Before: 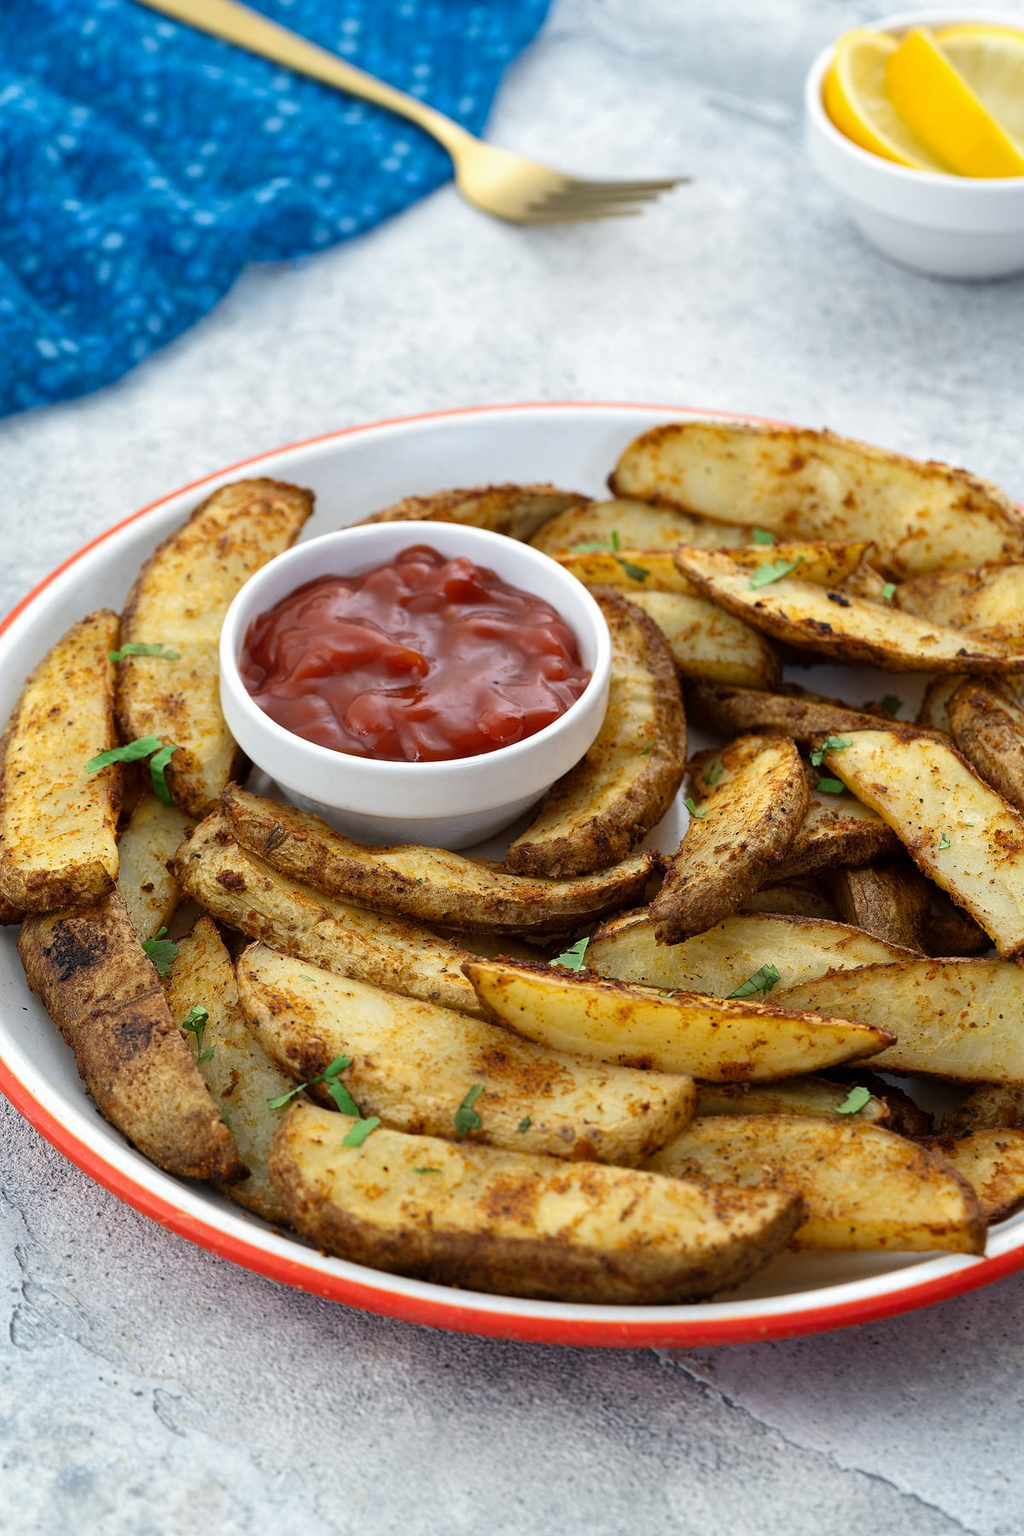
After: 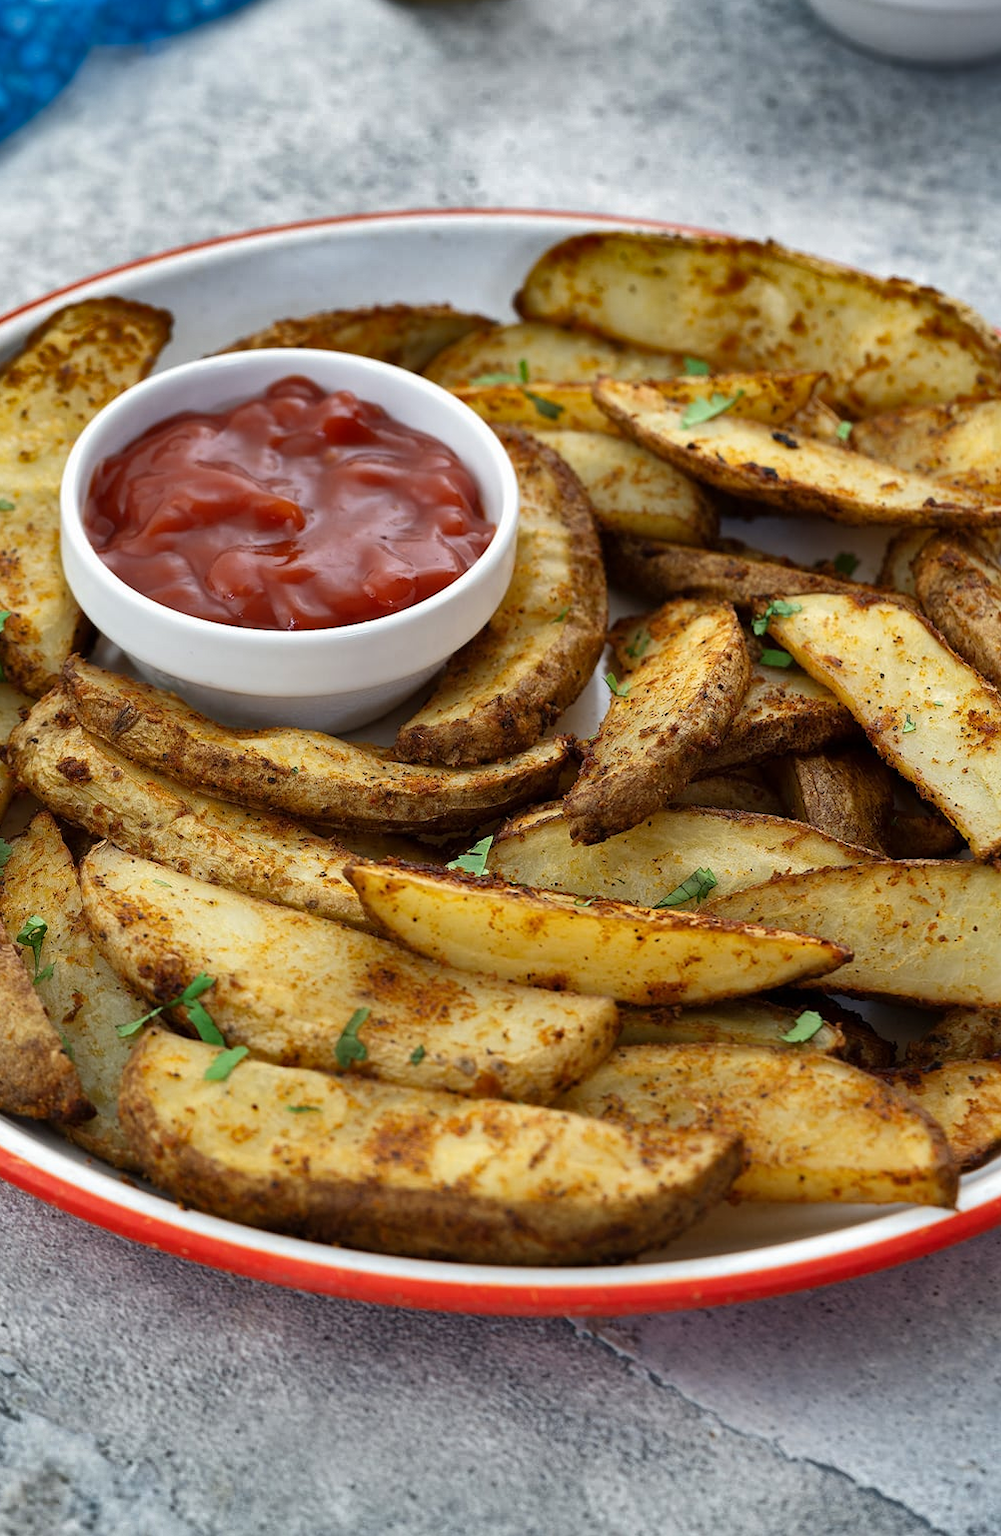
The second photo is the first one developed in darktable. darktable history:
crop: left 16.474%, top 14.557%
shadows and highlights: shadows 20.8, highlights -80.99, soften with gaussian
